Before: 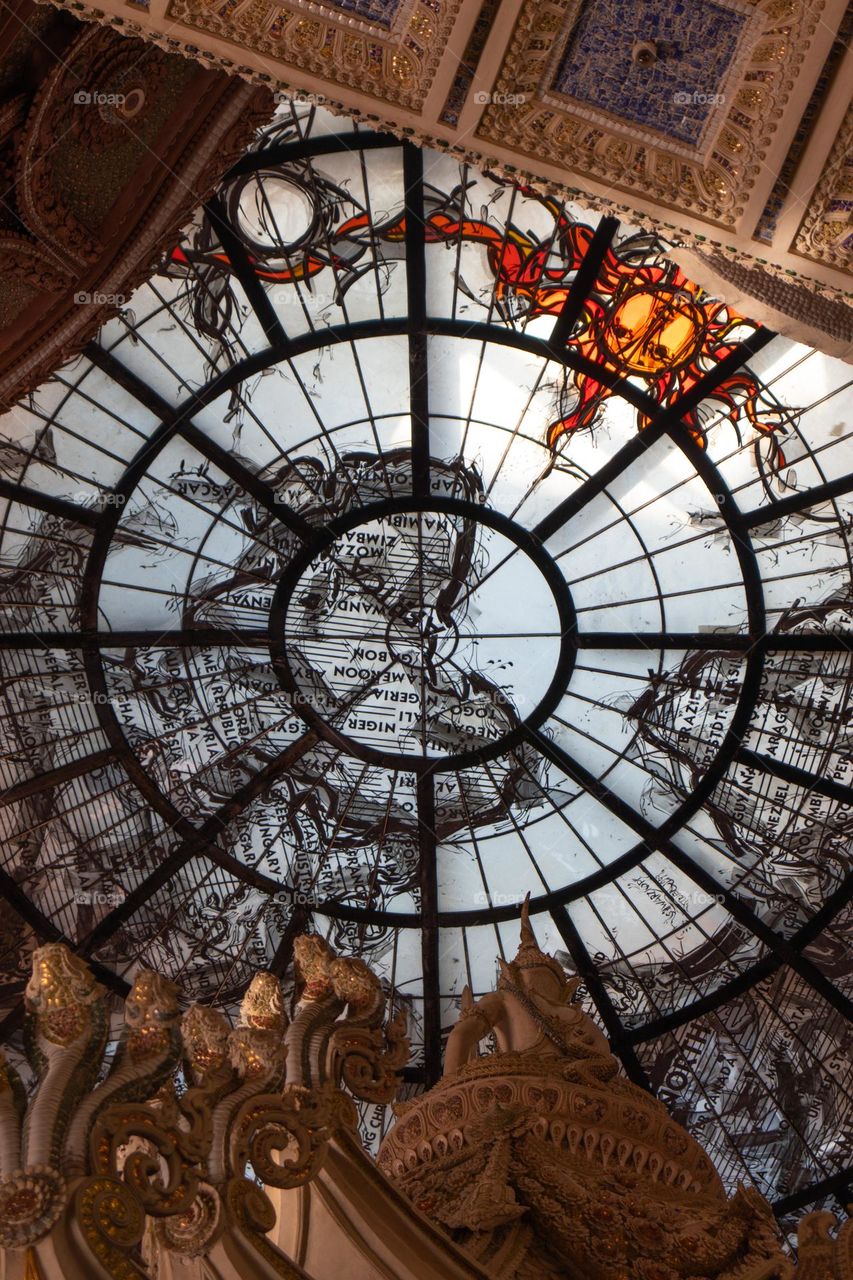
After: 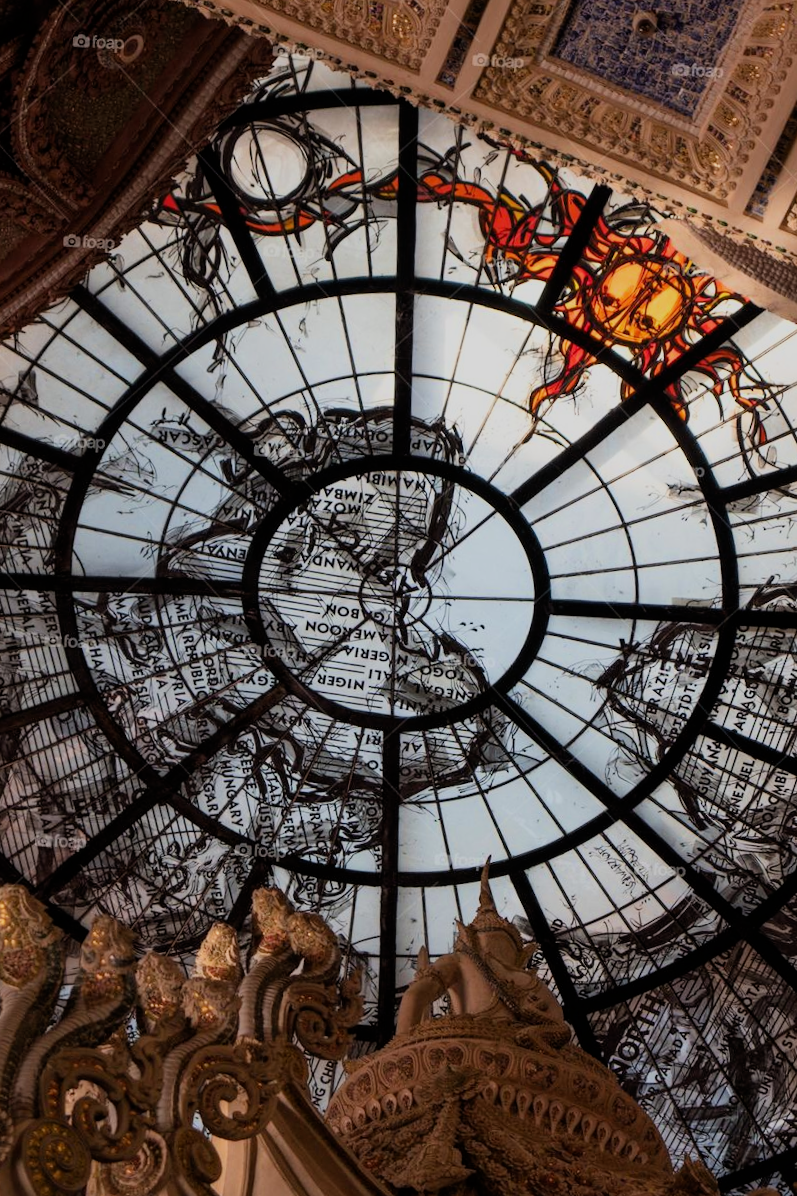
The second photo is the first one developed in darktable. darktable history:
exposure: exposure 0.201 EV, compensate exposure bias true, compensate highlight preservation false
crop and rotate: angle -2.71°
filmic rgb: black relative exposure -7.25 EV, white relative exposure 5.07 EV, hardness 3.2, color science v6 (2022)
